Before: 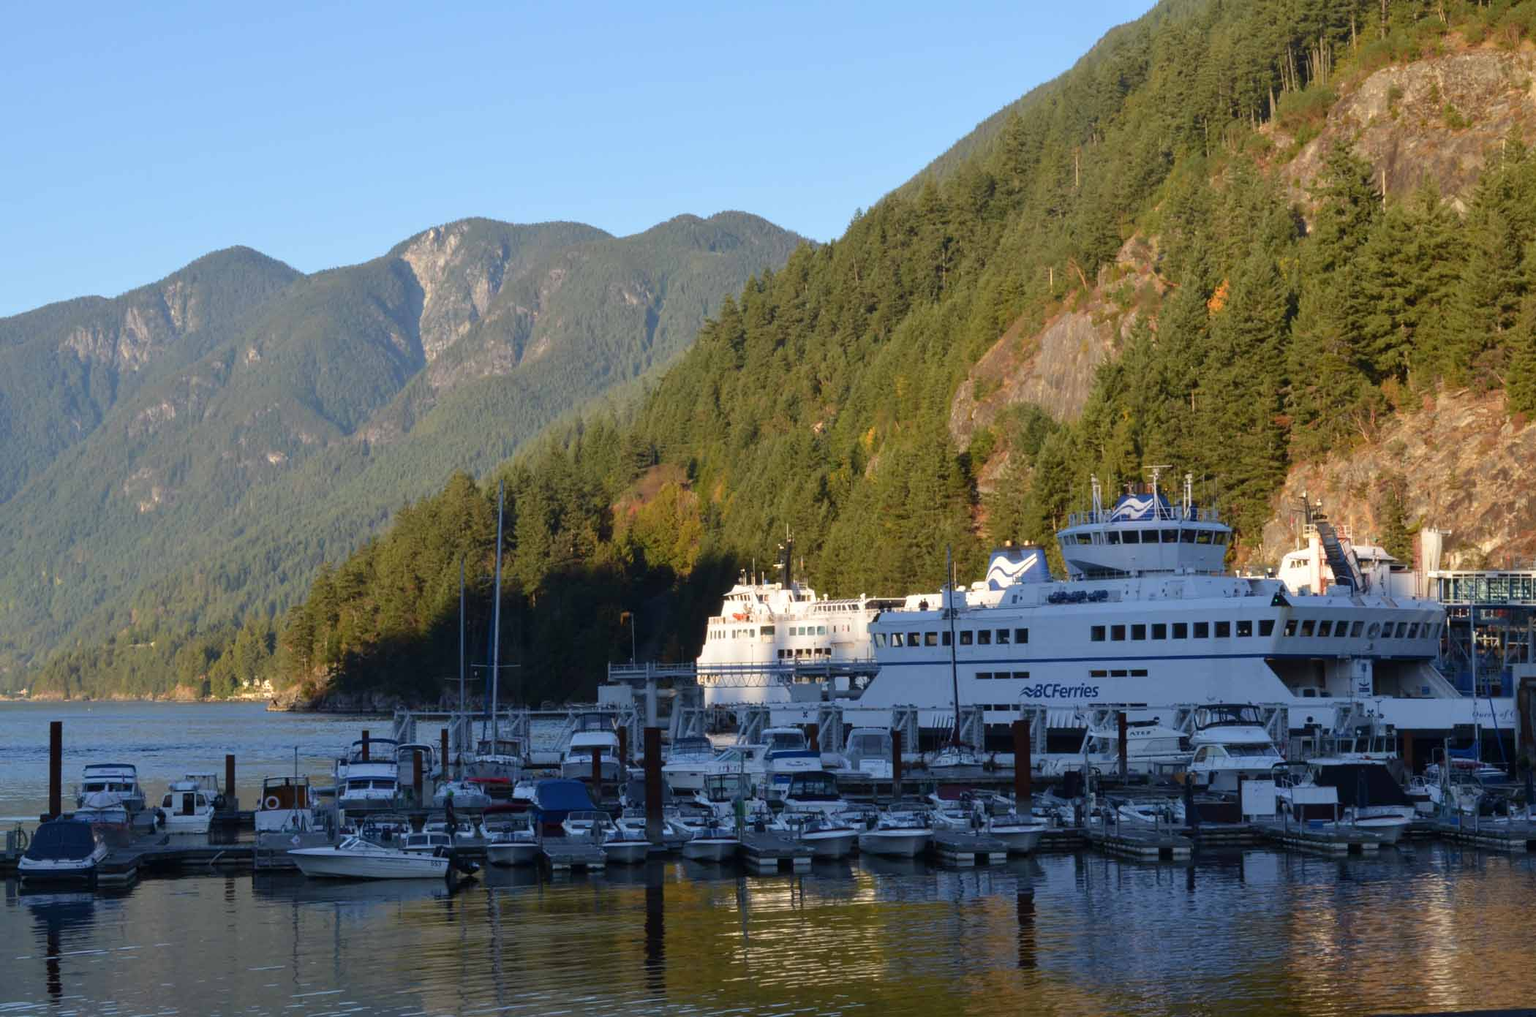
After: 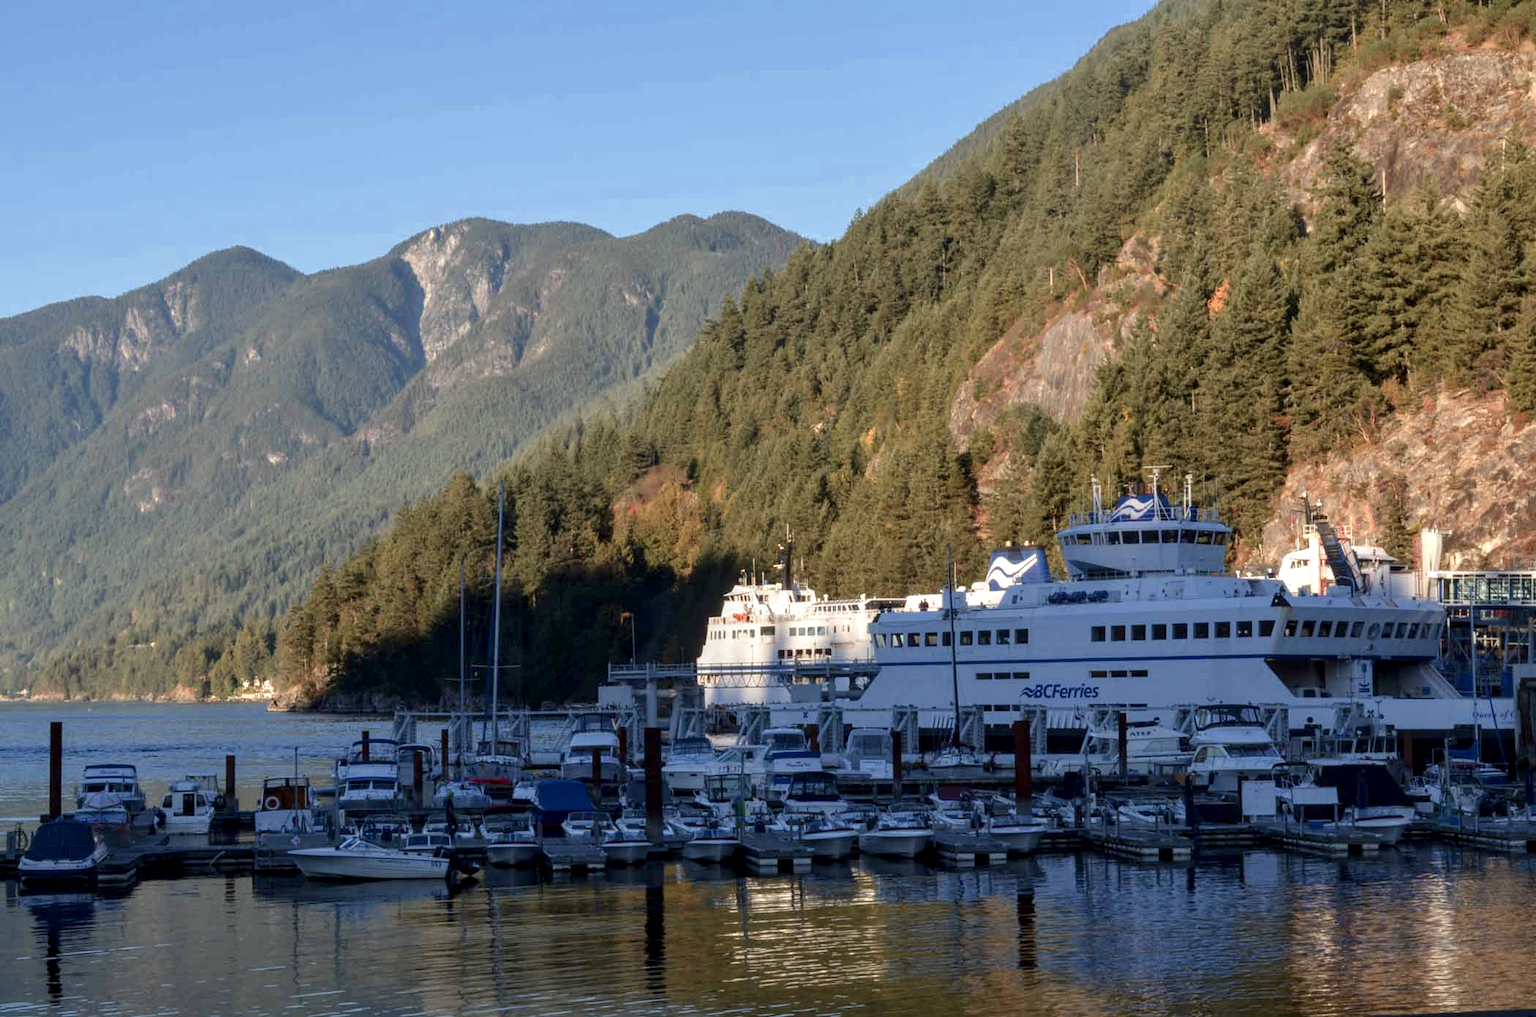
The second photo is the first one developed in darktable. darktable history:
color zones: curves: ch0 [(0, 0.473) (0.001, 0.473) (0.226, 0.548) (0.4, 0.589) (0.525, 0.54) (0.728, 0.403) (0.999, 0.473) (1, 0.473)]; ch1 [(0, 0.619) (0.001, 0.619) (0.234, 0.388) (0.4, 0.372) (0.528, 0.422) (0.732, 0.53) (0.999, 0.619) (1, 0.619)]; ch2 [(0, 0.547) (0.001, 0.547) (0.226, 0.45) (0.4, 0.525) (0.525, 0.585) (0.8, 0.511) (0.999, 0.547) (1, 0.547)]
local contrast: detail 130%
